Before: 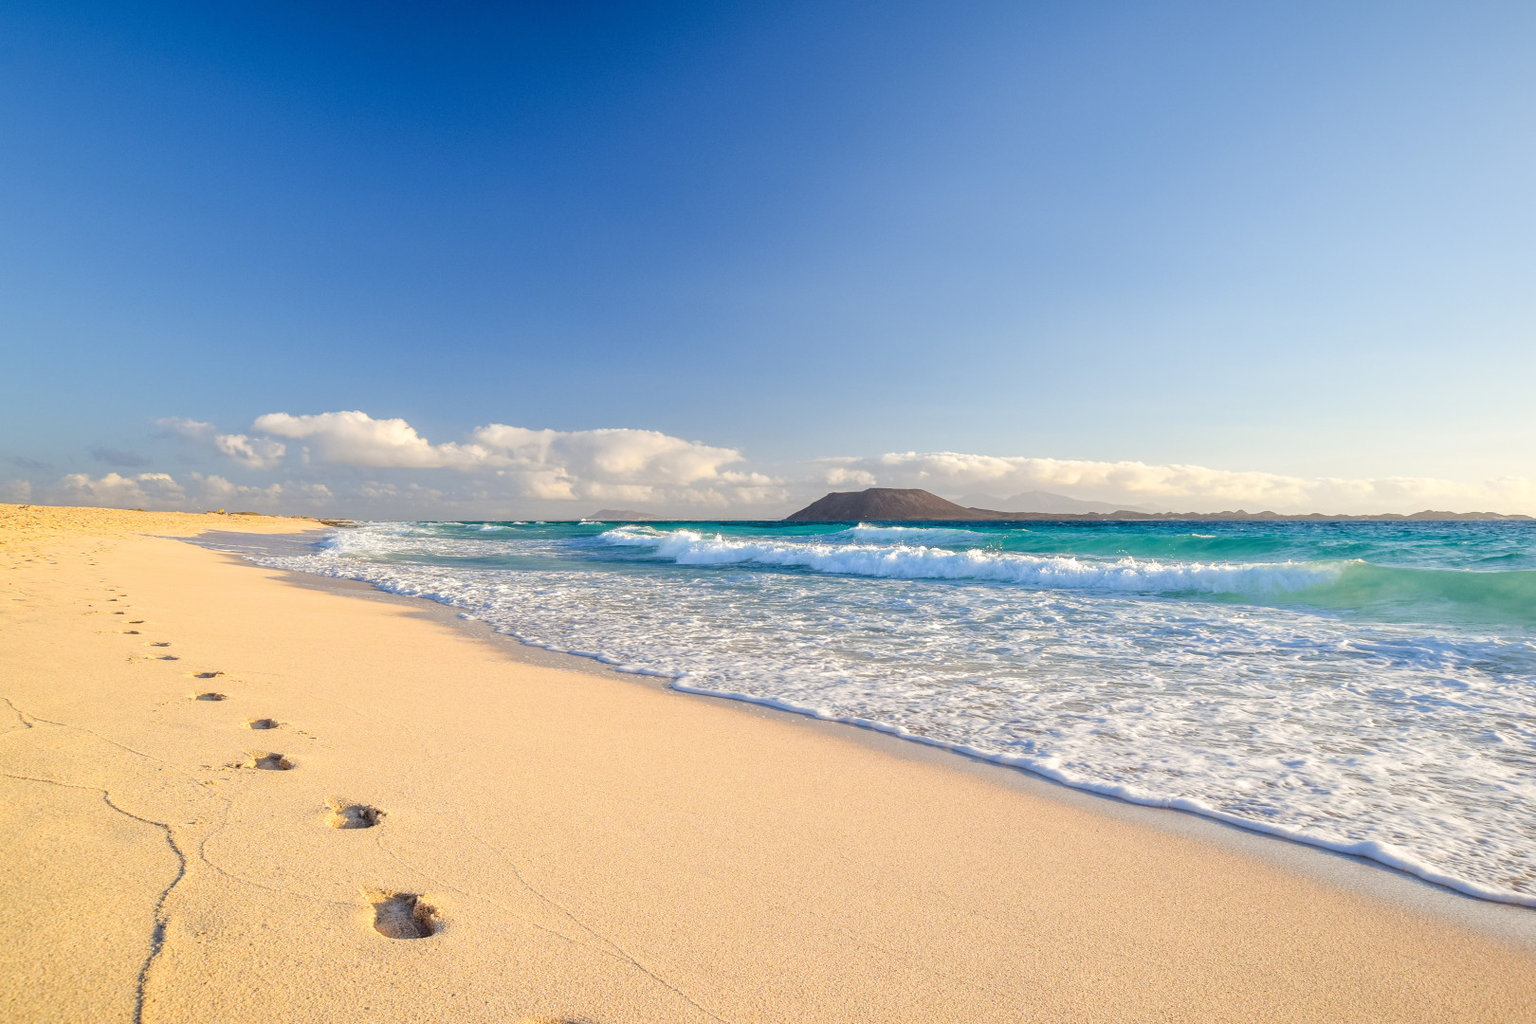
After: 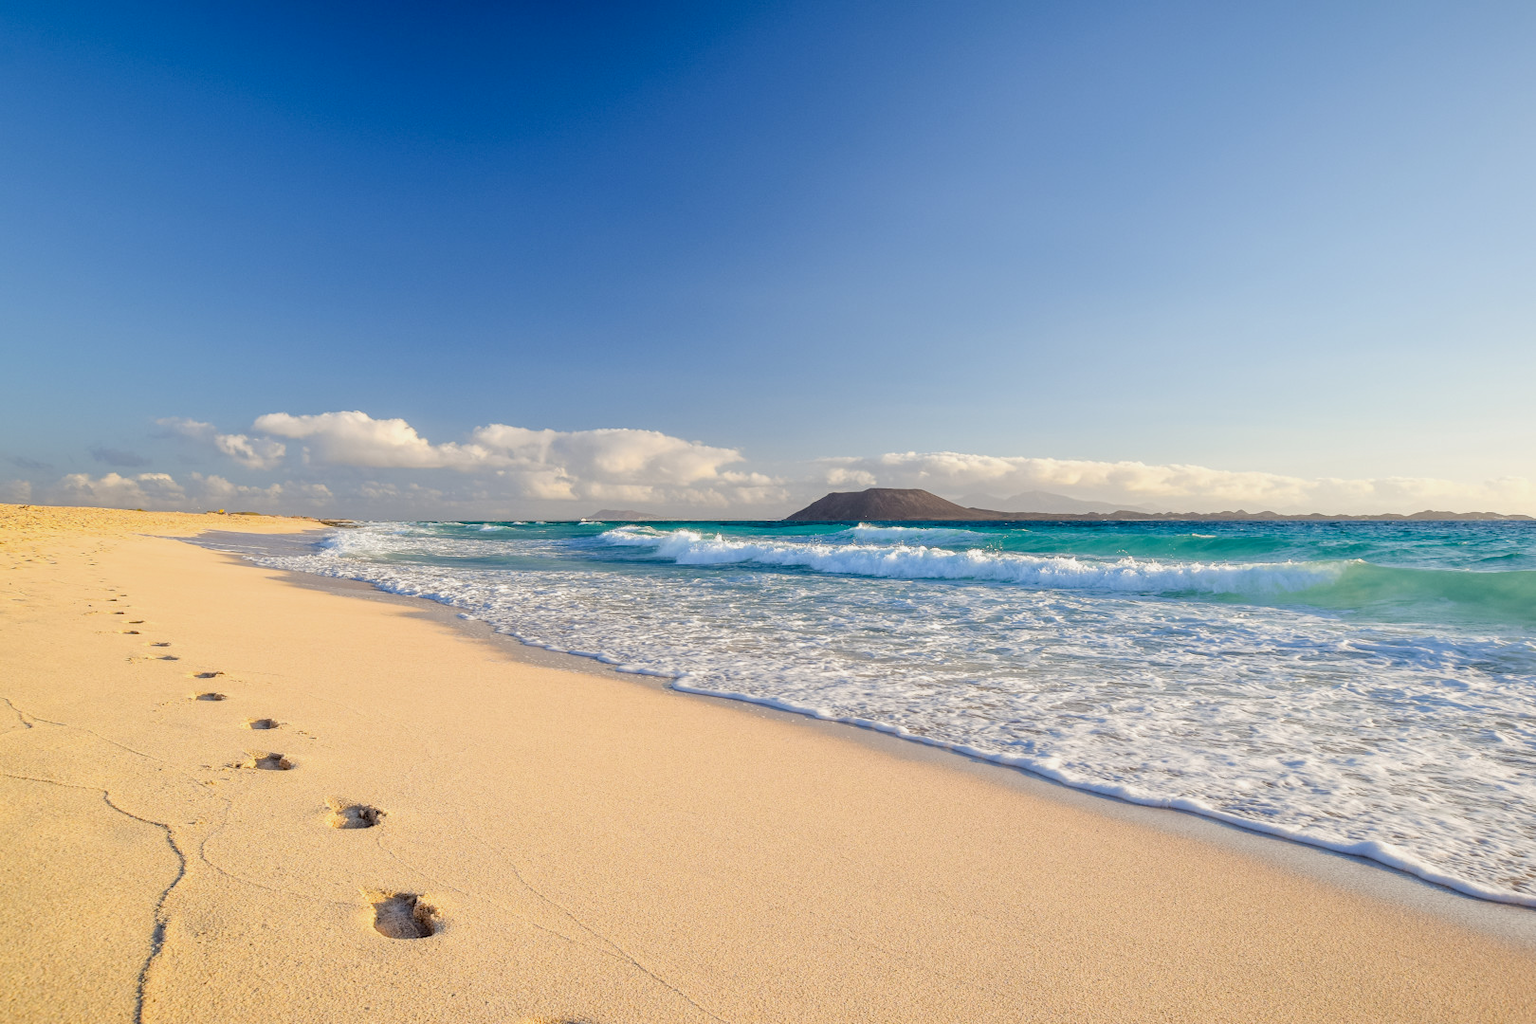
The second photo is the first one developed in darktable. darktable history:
color balance: output saturation 98.5%
exposure: black level correction 0.009, exposure -0.159 EV, compensate highlight preservation false
